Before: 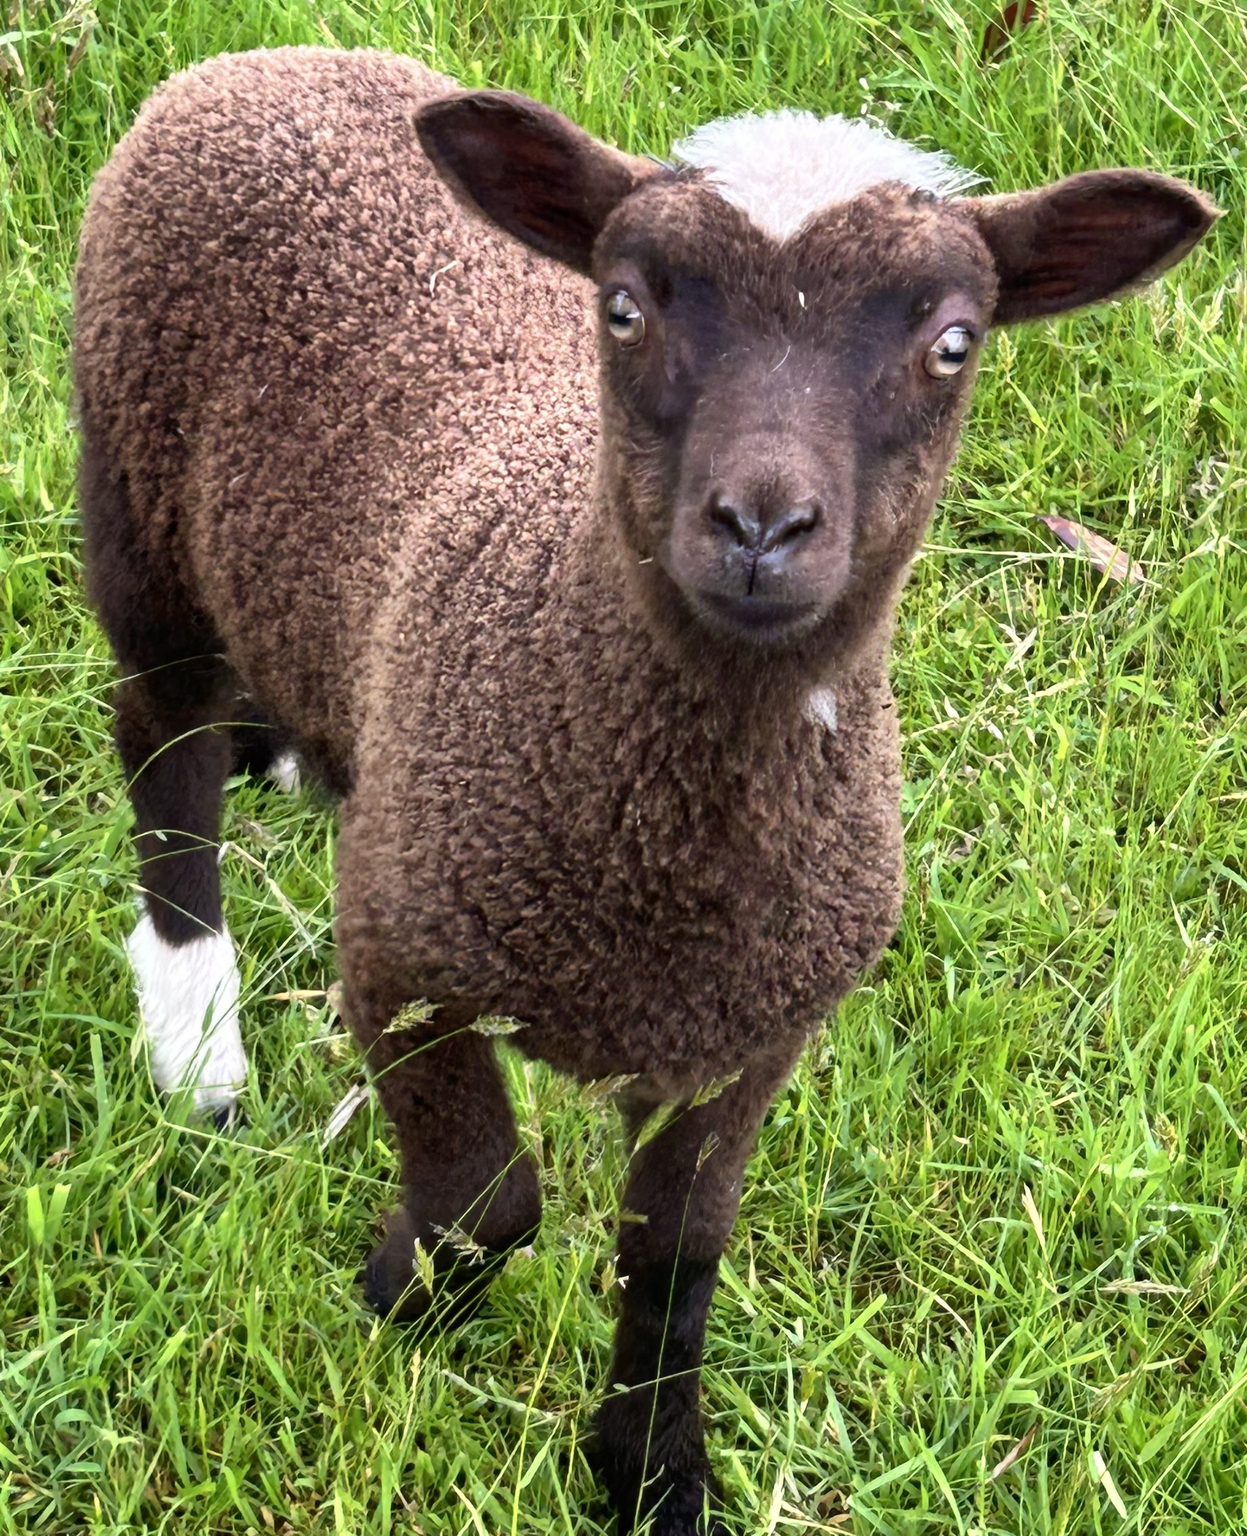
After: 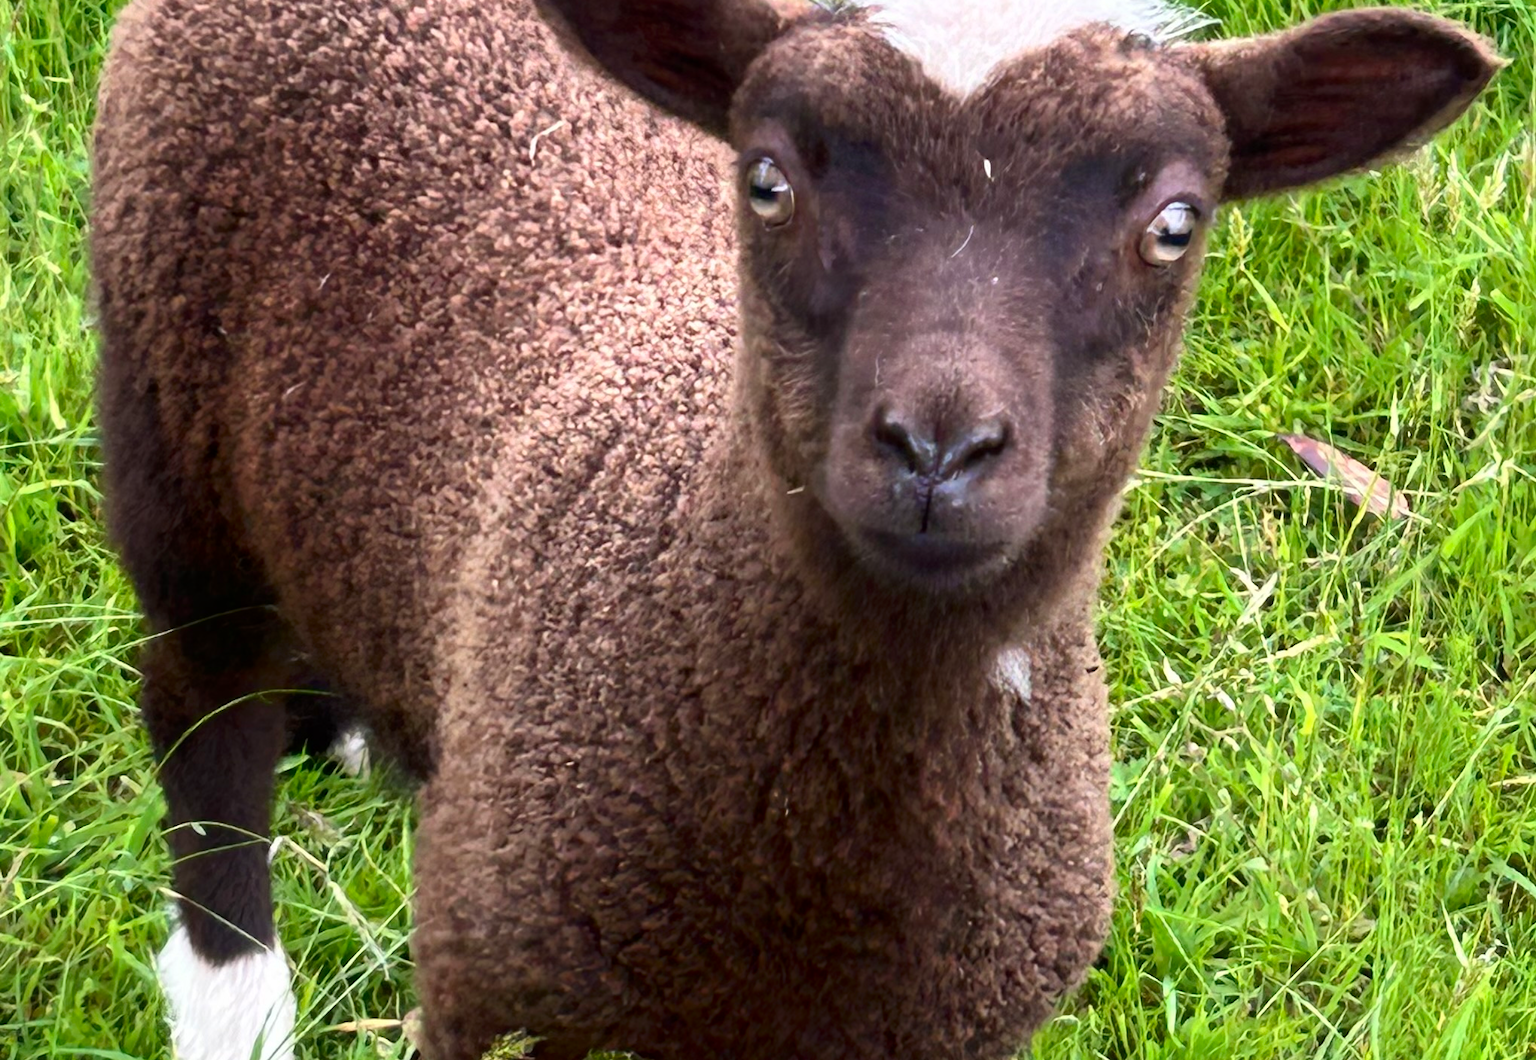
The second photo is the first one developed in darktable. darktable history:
shadows and highlights: shadows -70, highlights 35, soften with gaussian
crop and rotate: top 10.605%, bottom 33.274%
